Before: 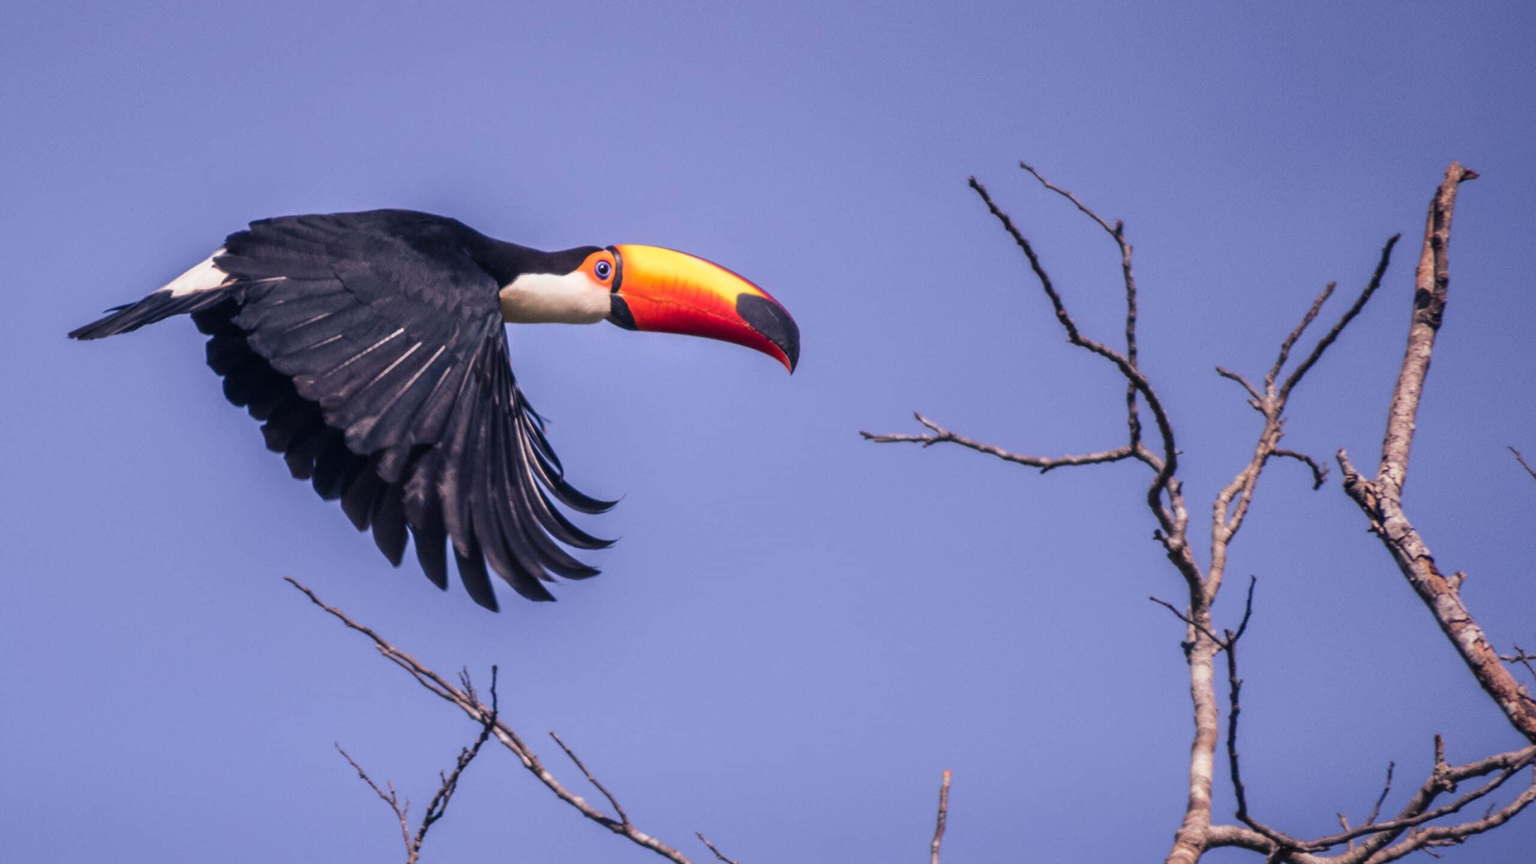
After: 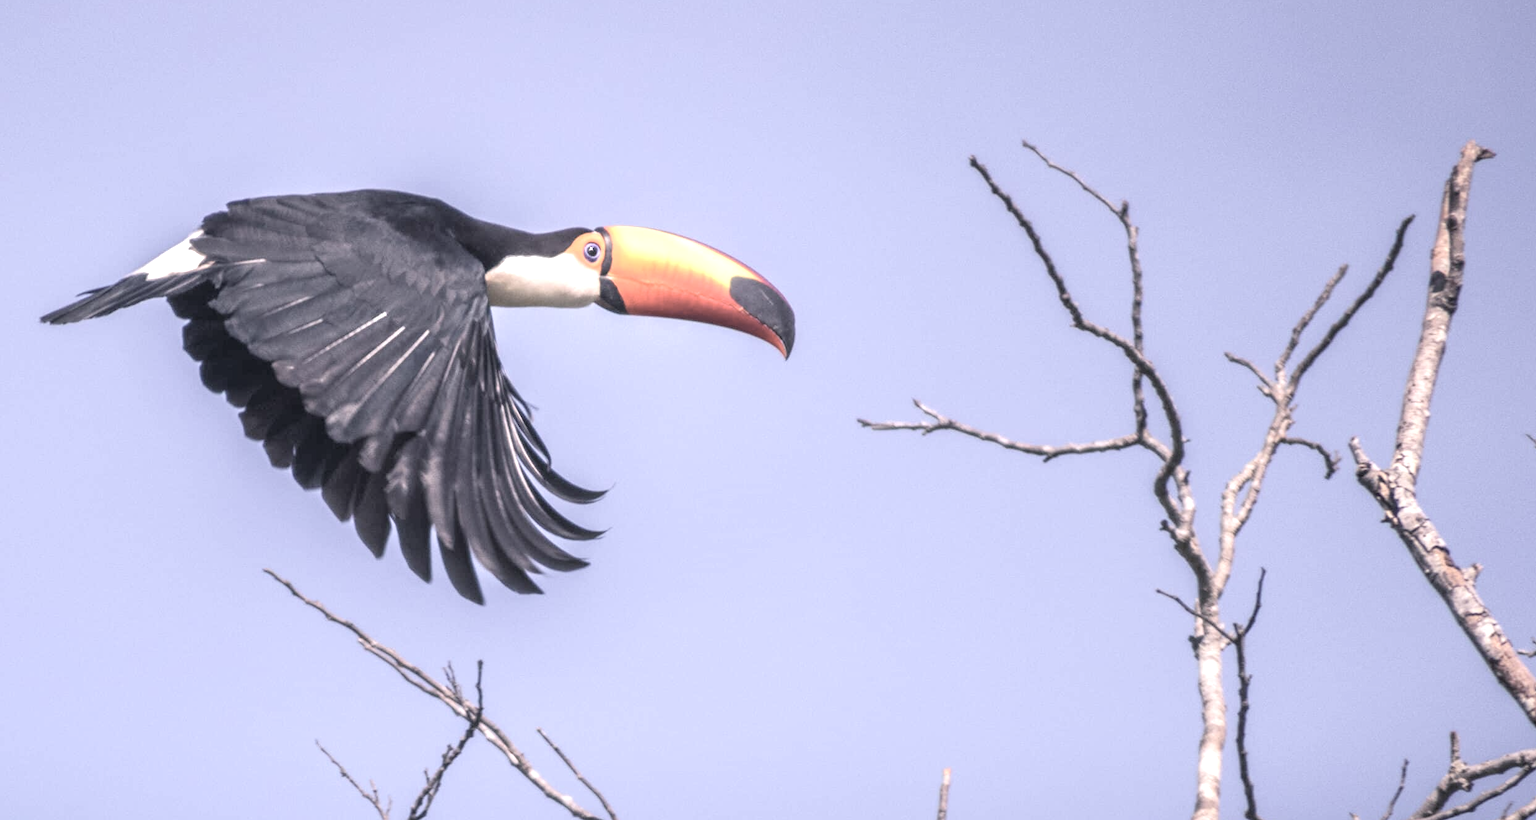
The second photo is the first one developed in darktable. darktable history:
crop: left 1.92%, top 3.053%, right 1.152%, bottom 4.827%
contrast brightness saturation: brightness 0.188, saturation -0.511
exposure: exposure 1 EV, compensate highlight preservation false
